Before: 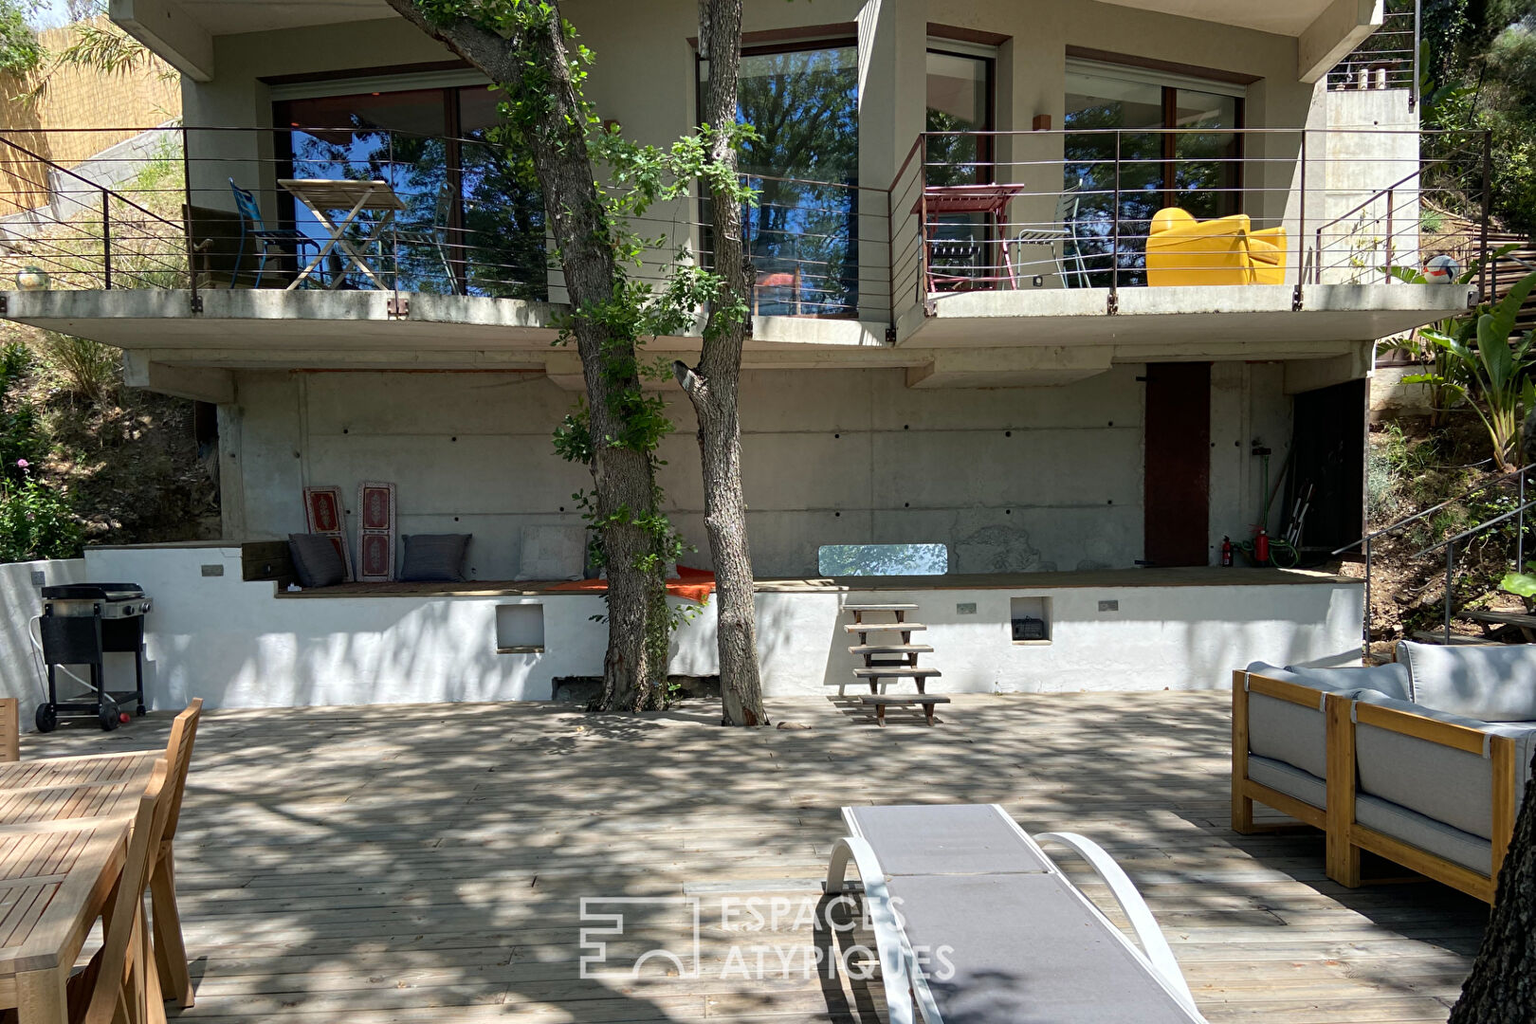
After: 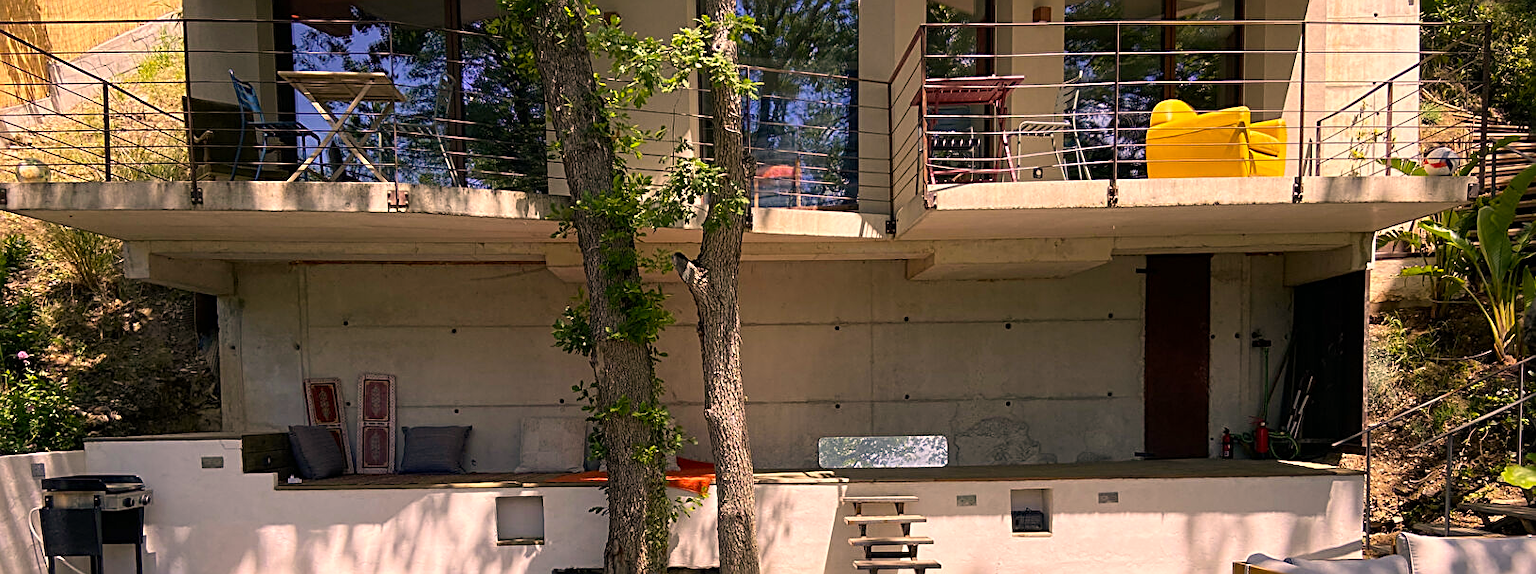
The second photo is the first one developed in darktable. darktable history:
color balance rgb: perceptual saturation grading › global saturation 10%, global vibrance 20%
sharpen: on, module defaults
color correction: highlights a* 21.16, highlights b* 19.61
crop and rotate: top 10.605%, bottom 33.274%
